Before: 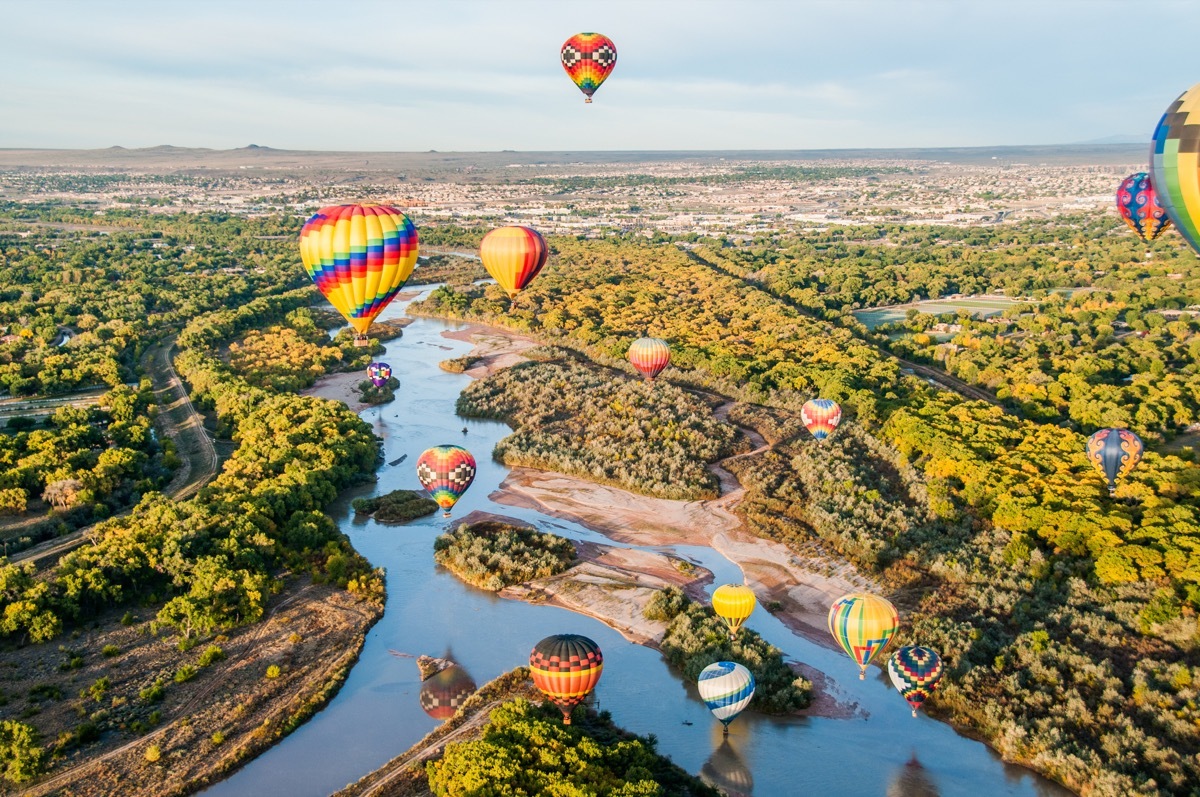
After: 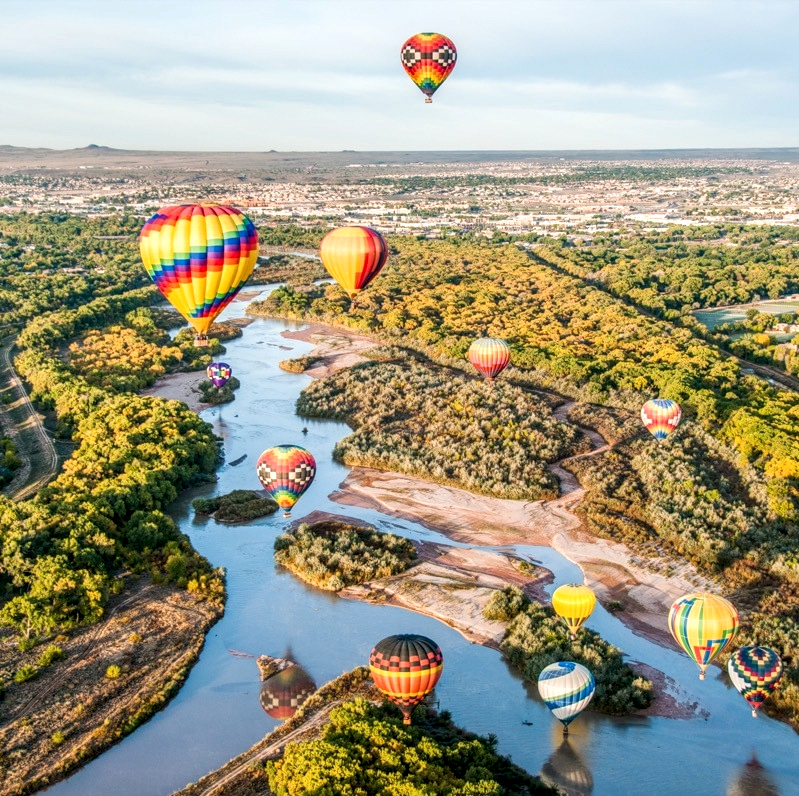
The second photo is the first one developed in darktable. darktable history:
crop and rotate: left 13.339%, right 20.041%
exposure: exposure 0.161 EV, compensate exposure bias true, compensate highlight preservation false
local contrast: detail 130%
